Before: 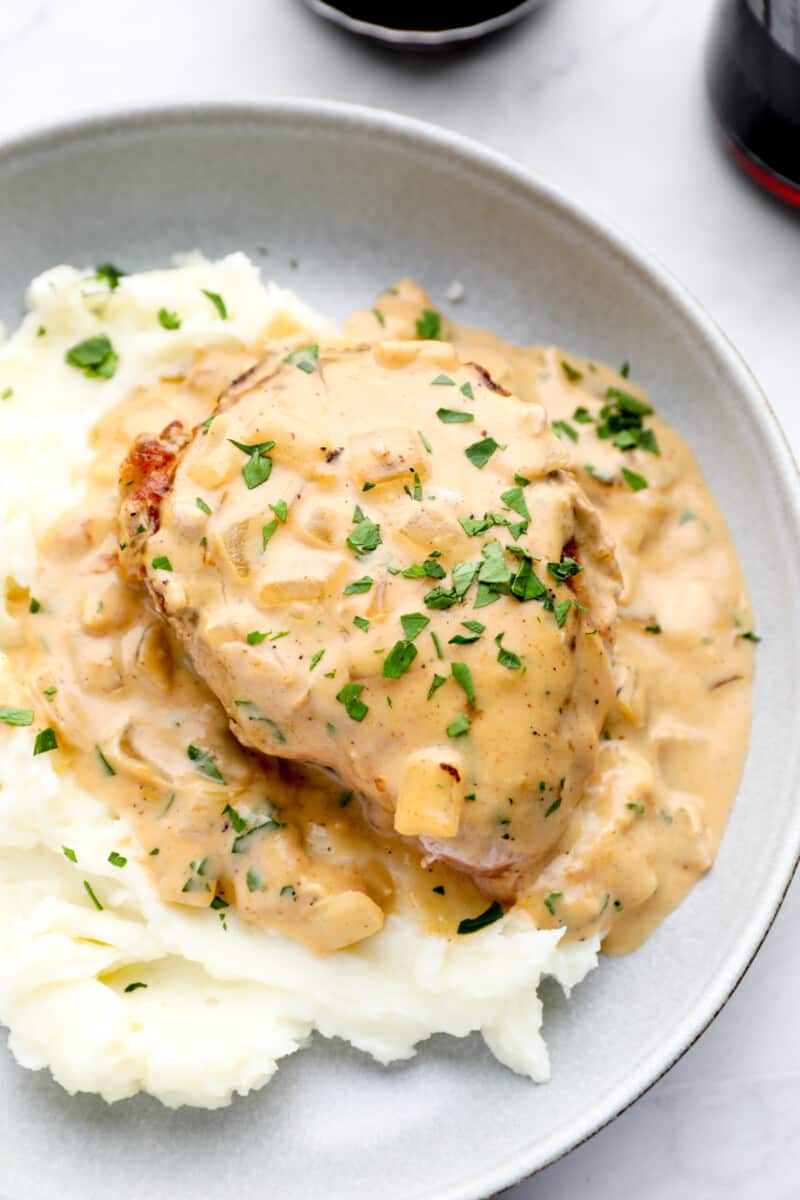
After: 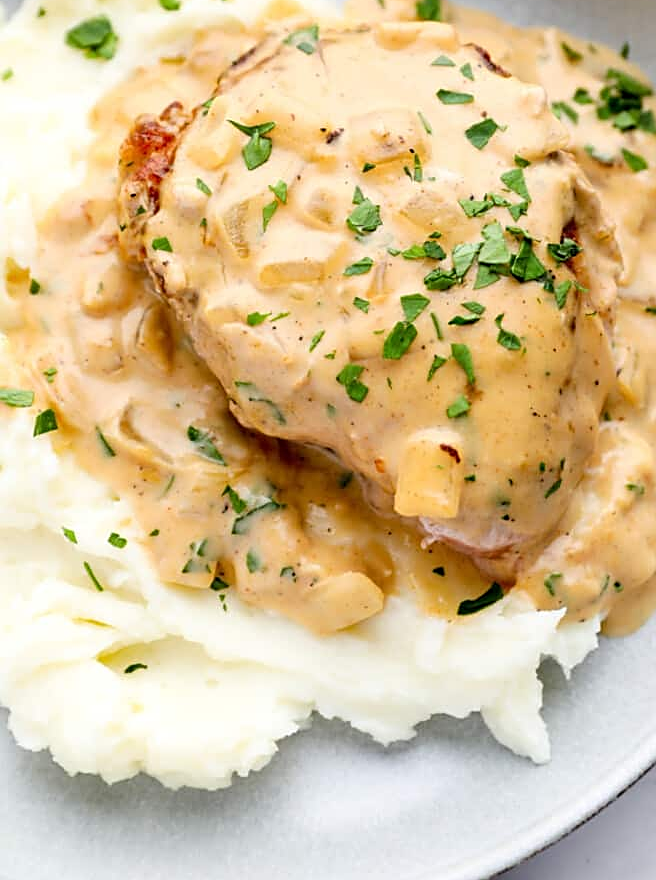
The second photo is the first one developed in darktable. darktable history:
crop: top 26.586%, right 17.965%
sharpen: amount 0.498
